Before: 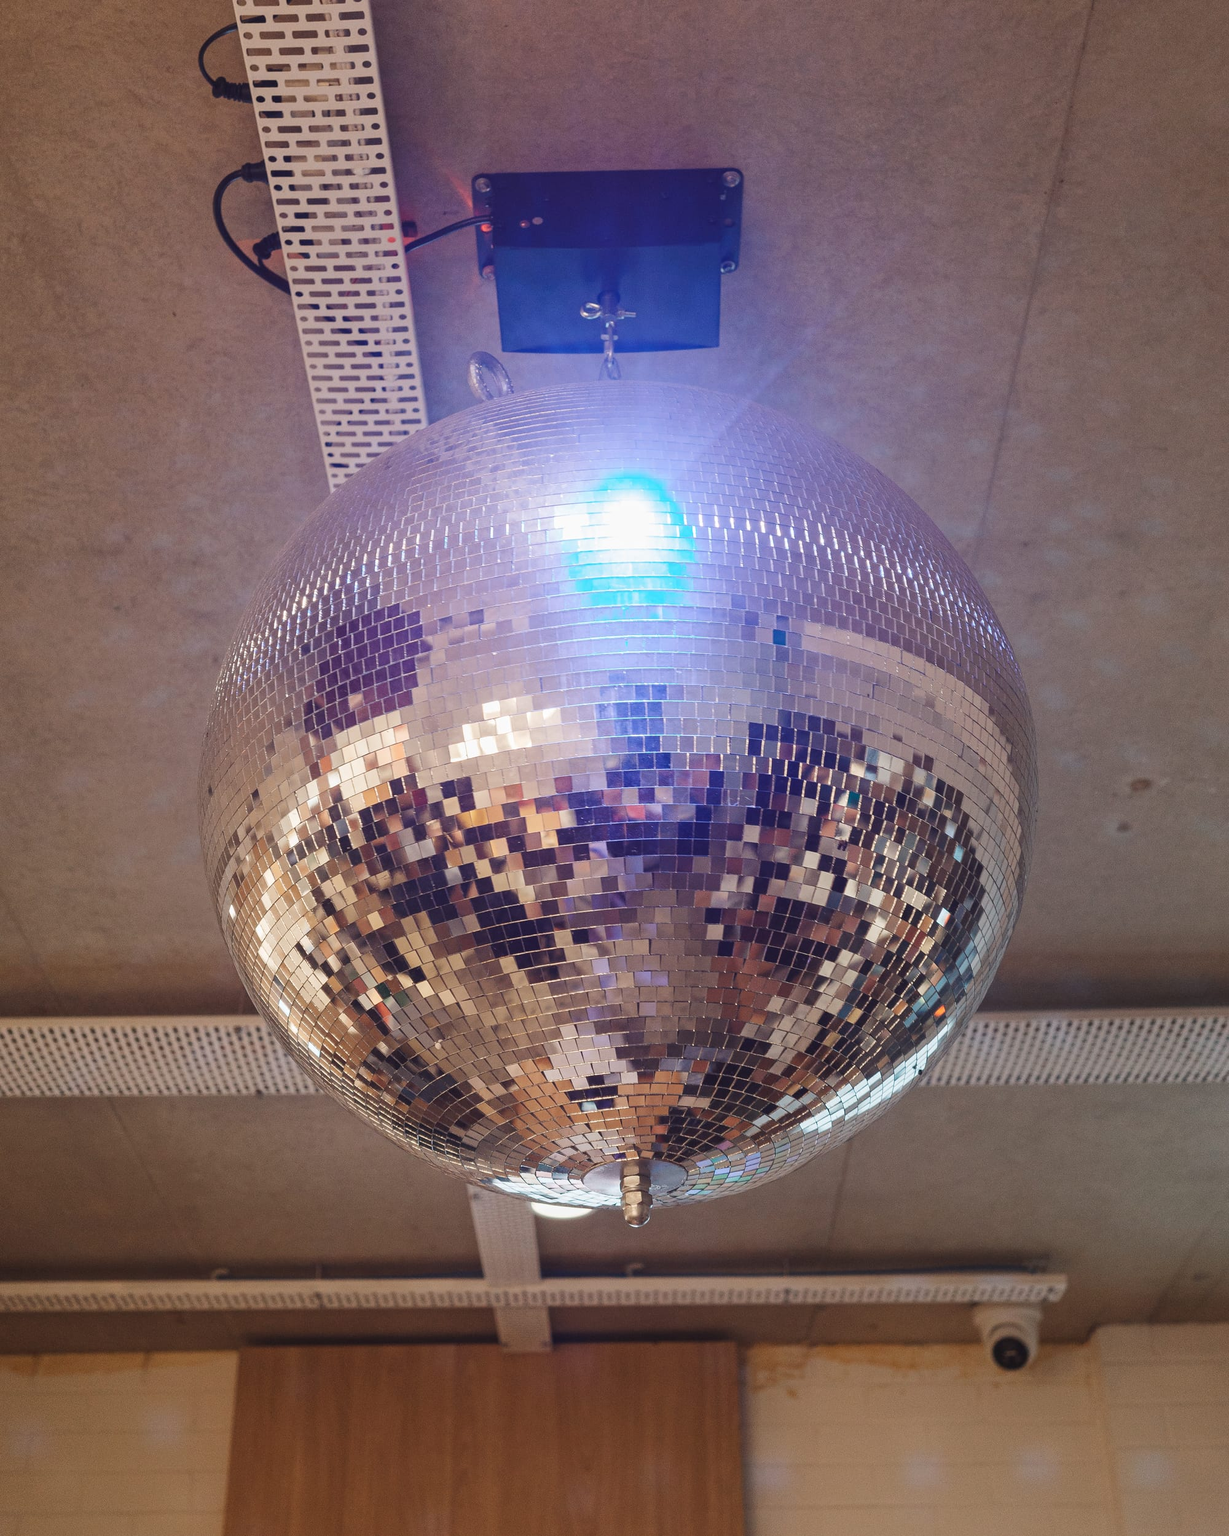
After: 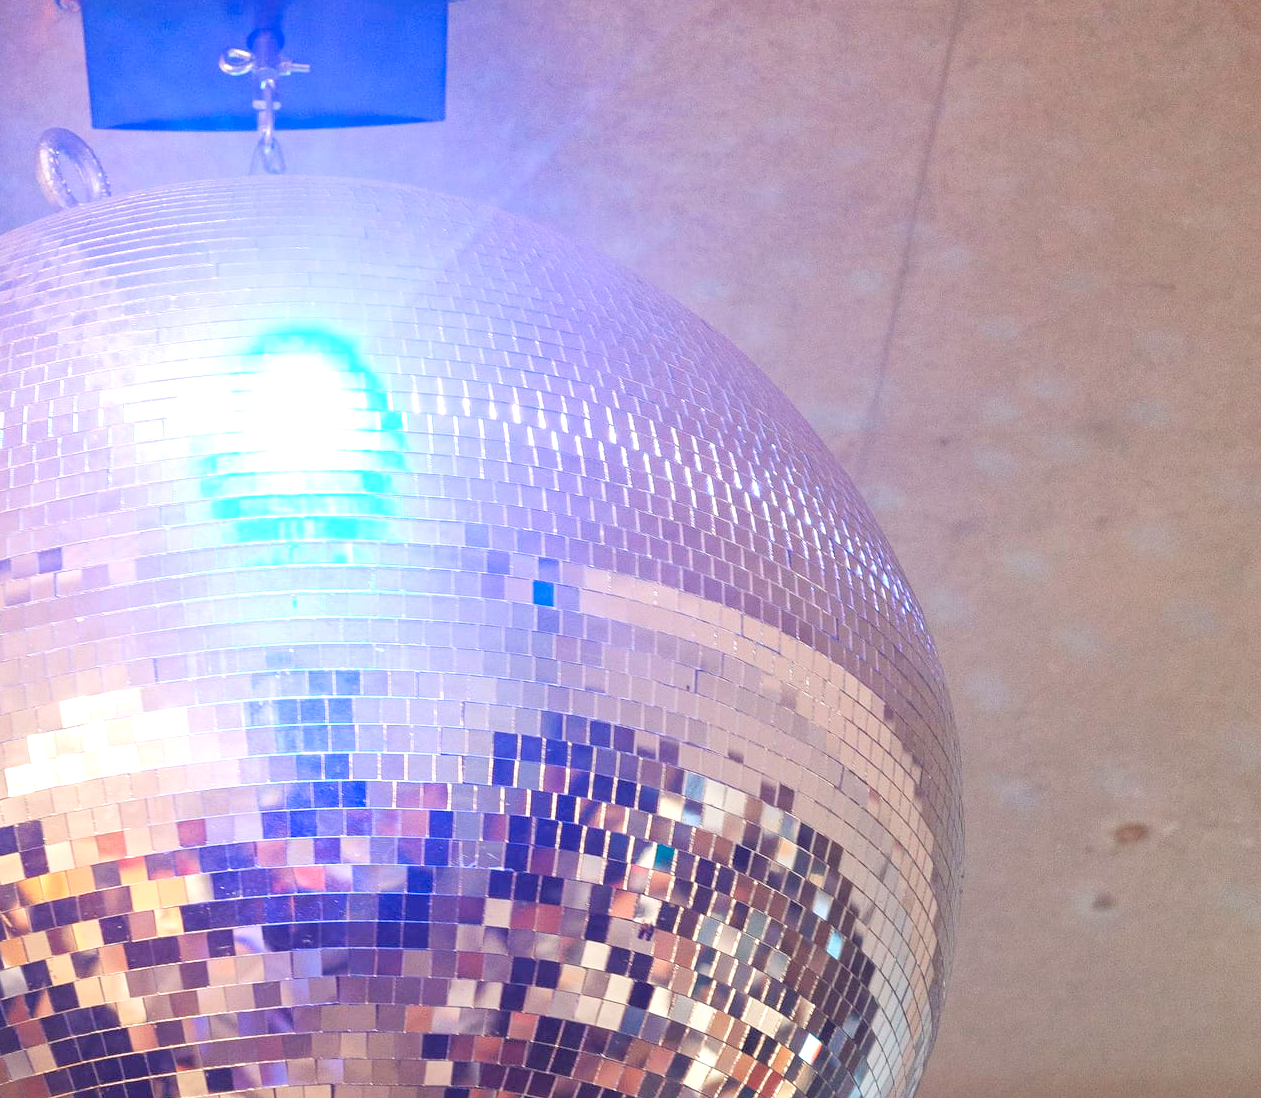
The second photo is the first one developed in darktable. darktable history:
color zones: curves: ch1 [(0, 0.469) (0.01, 0.469) (0.12, 0.446) (0.248, 0.469) (0.5, 0.5) (0.748, 0.5) (0.99, 0.469) (1, 0.469)], mix -93.58%
levels: levels [0.036, 0.364, 0.827]
crop: left 36.26%, top 17.784%, right 0.648%, bottom 38.285%
